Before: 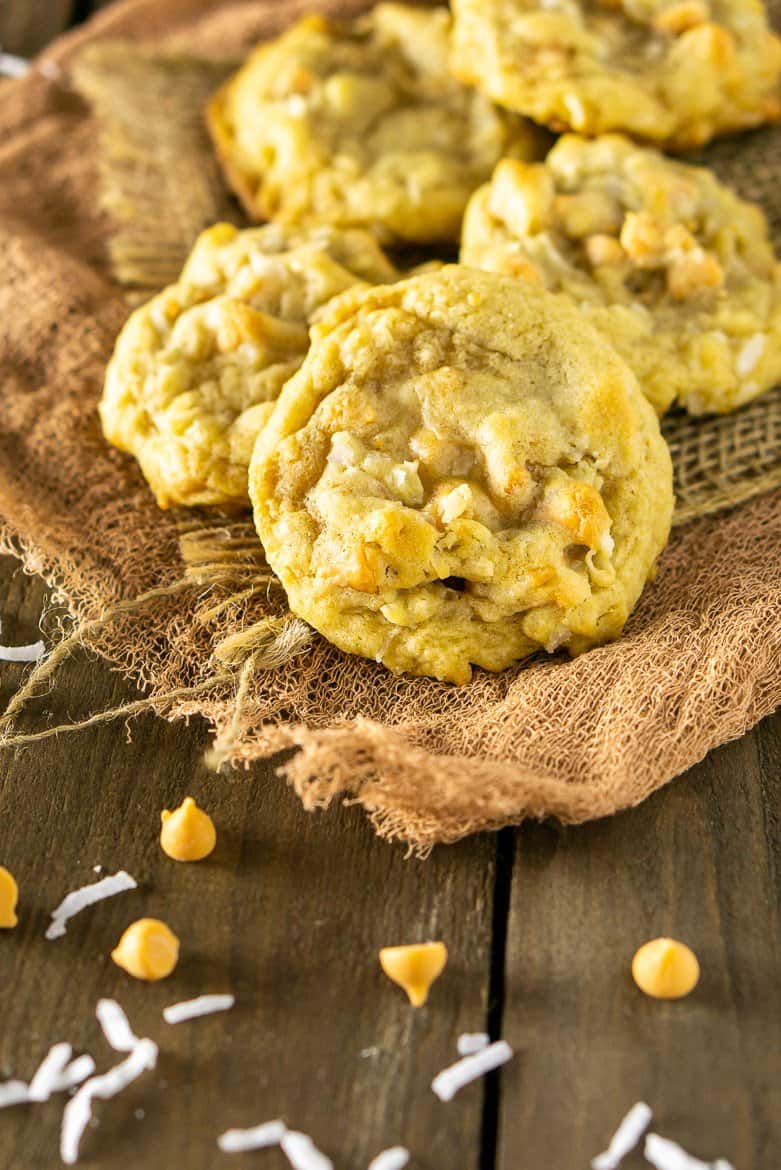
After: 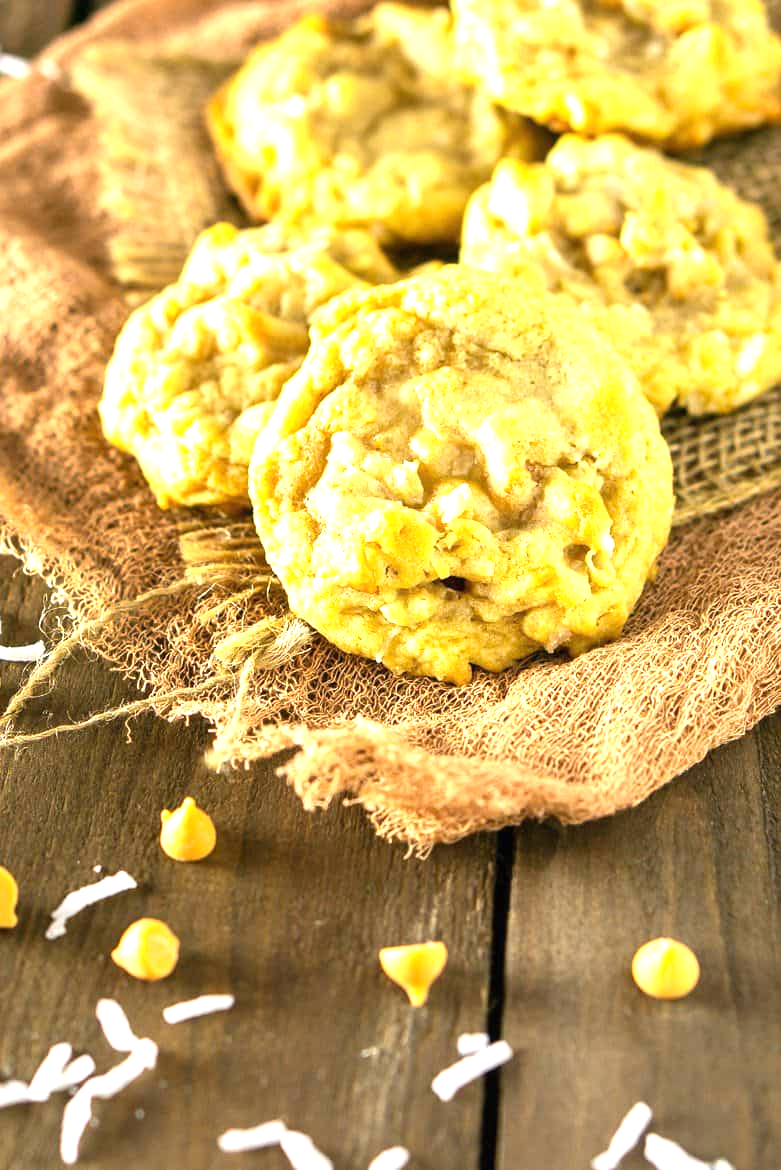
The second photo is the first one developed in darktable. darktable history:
exposure: black level correction 0, exposure 1.01 EV, compensate highlight preservation false
